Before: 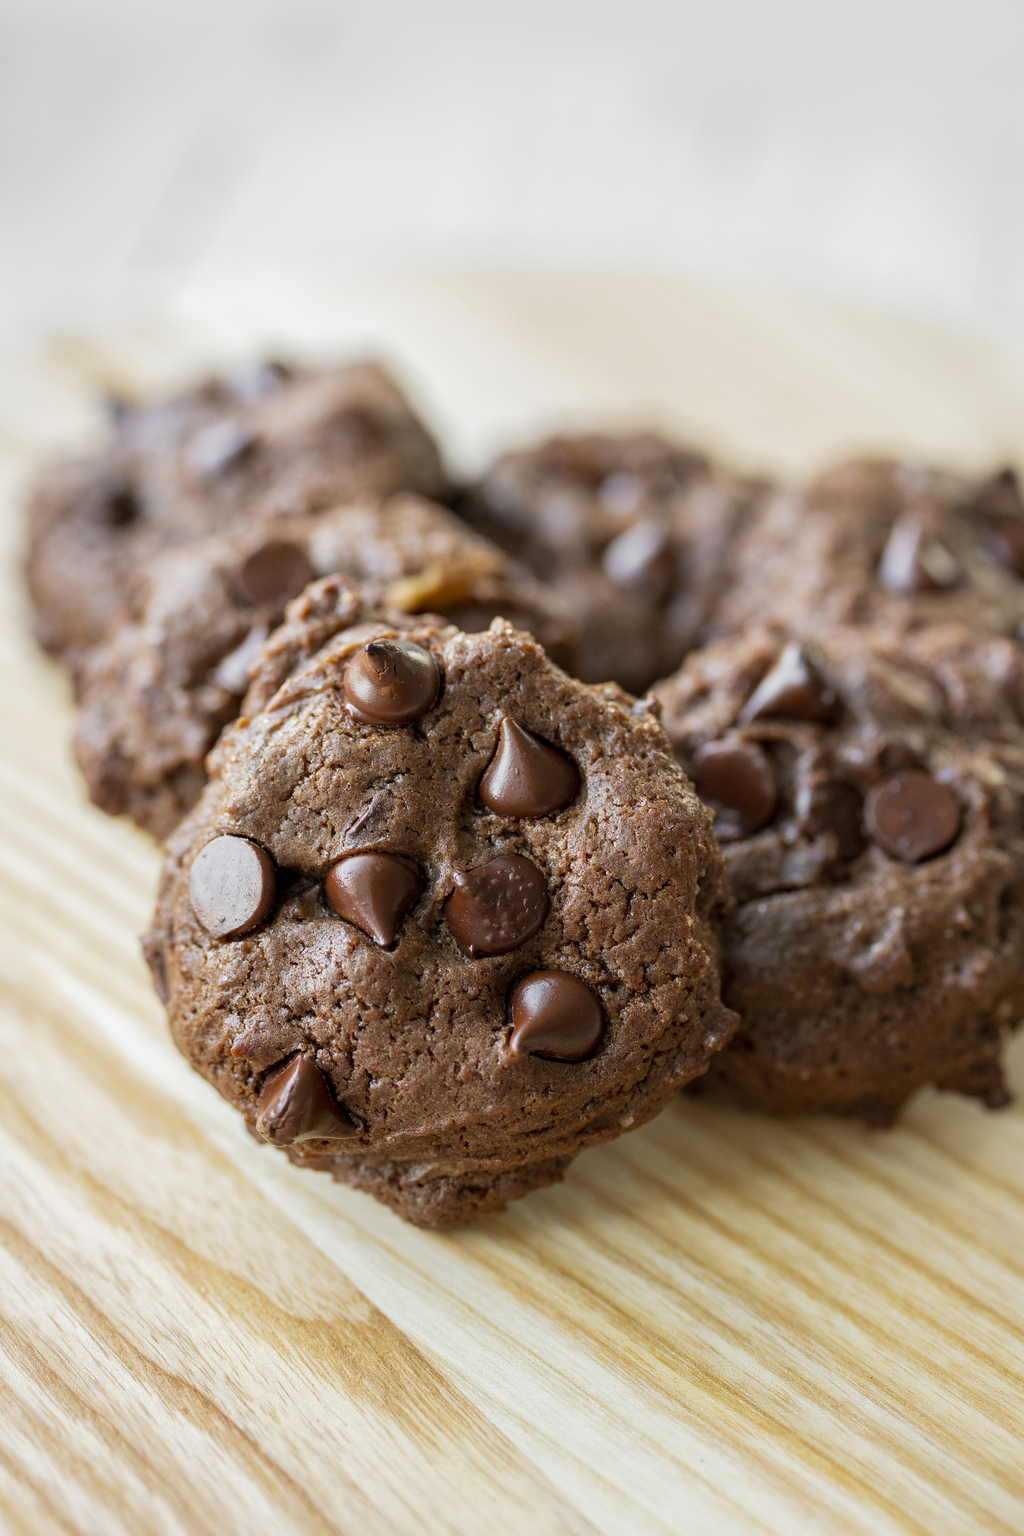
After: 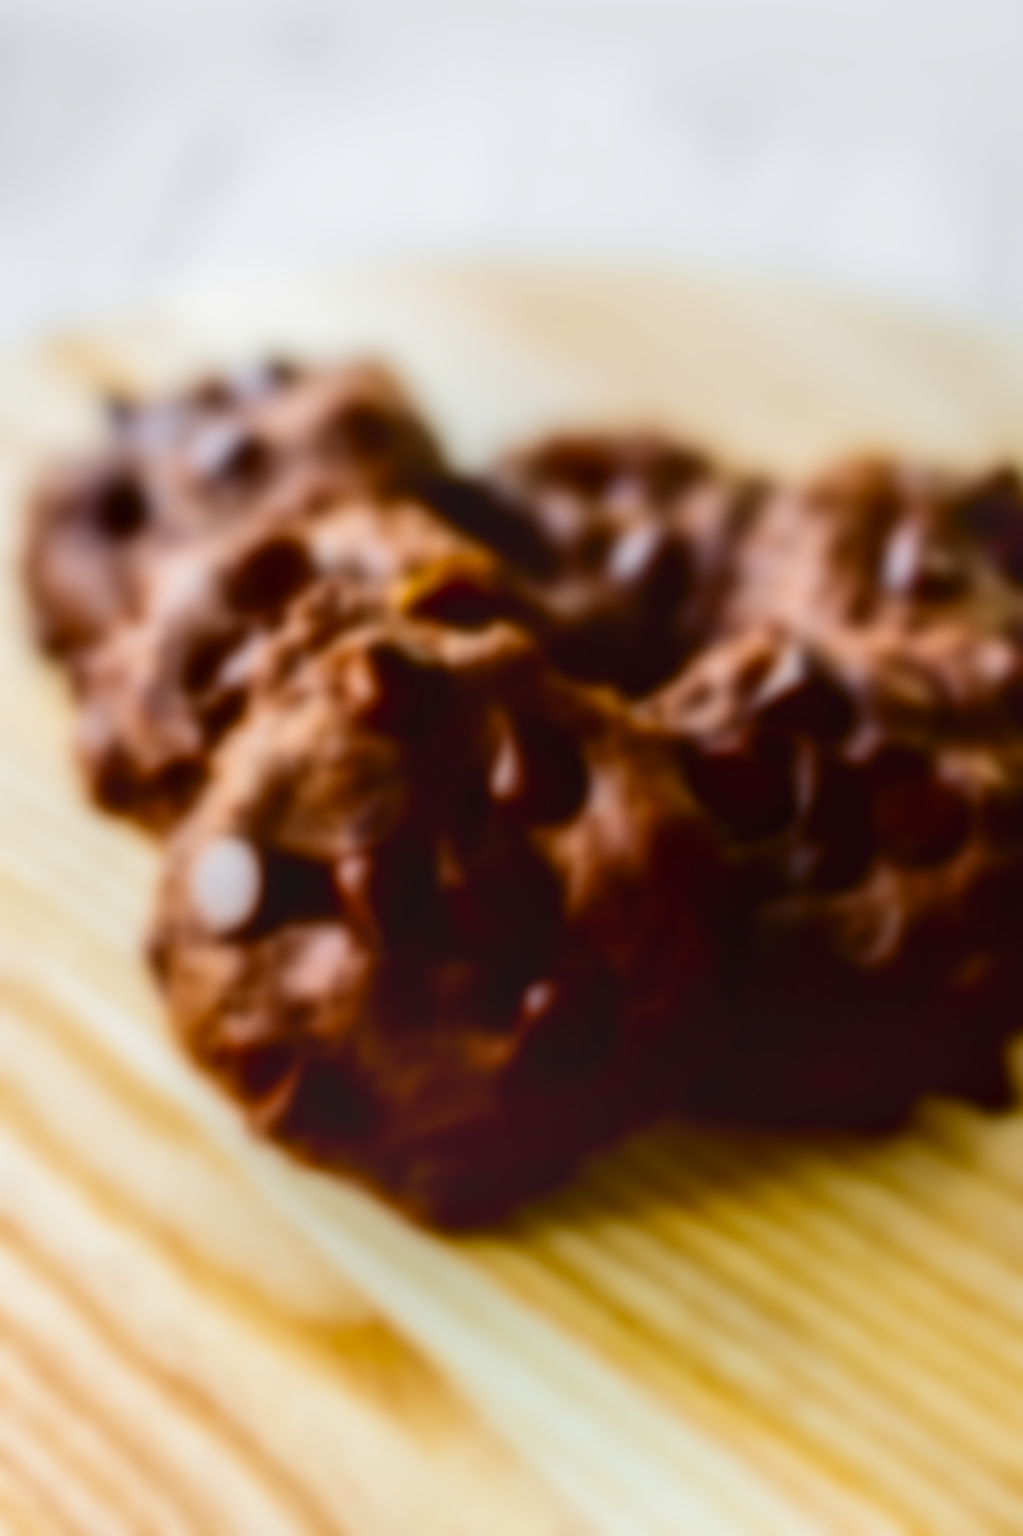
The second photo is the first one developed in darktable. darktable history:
color balance rgb: perceptual saturation grading › global saturation 25%, global vibrance 20%
lowpass: radius 31.92, contrast 1.72, brightness -0.98, saturation 0.94
contrast brightness saturation: saturation 0.5
local contrast: highlights 0%, shadows 0%, detail 133%
